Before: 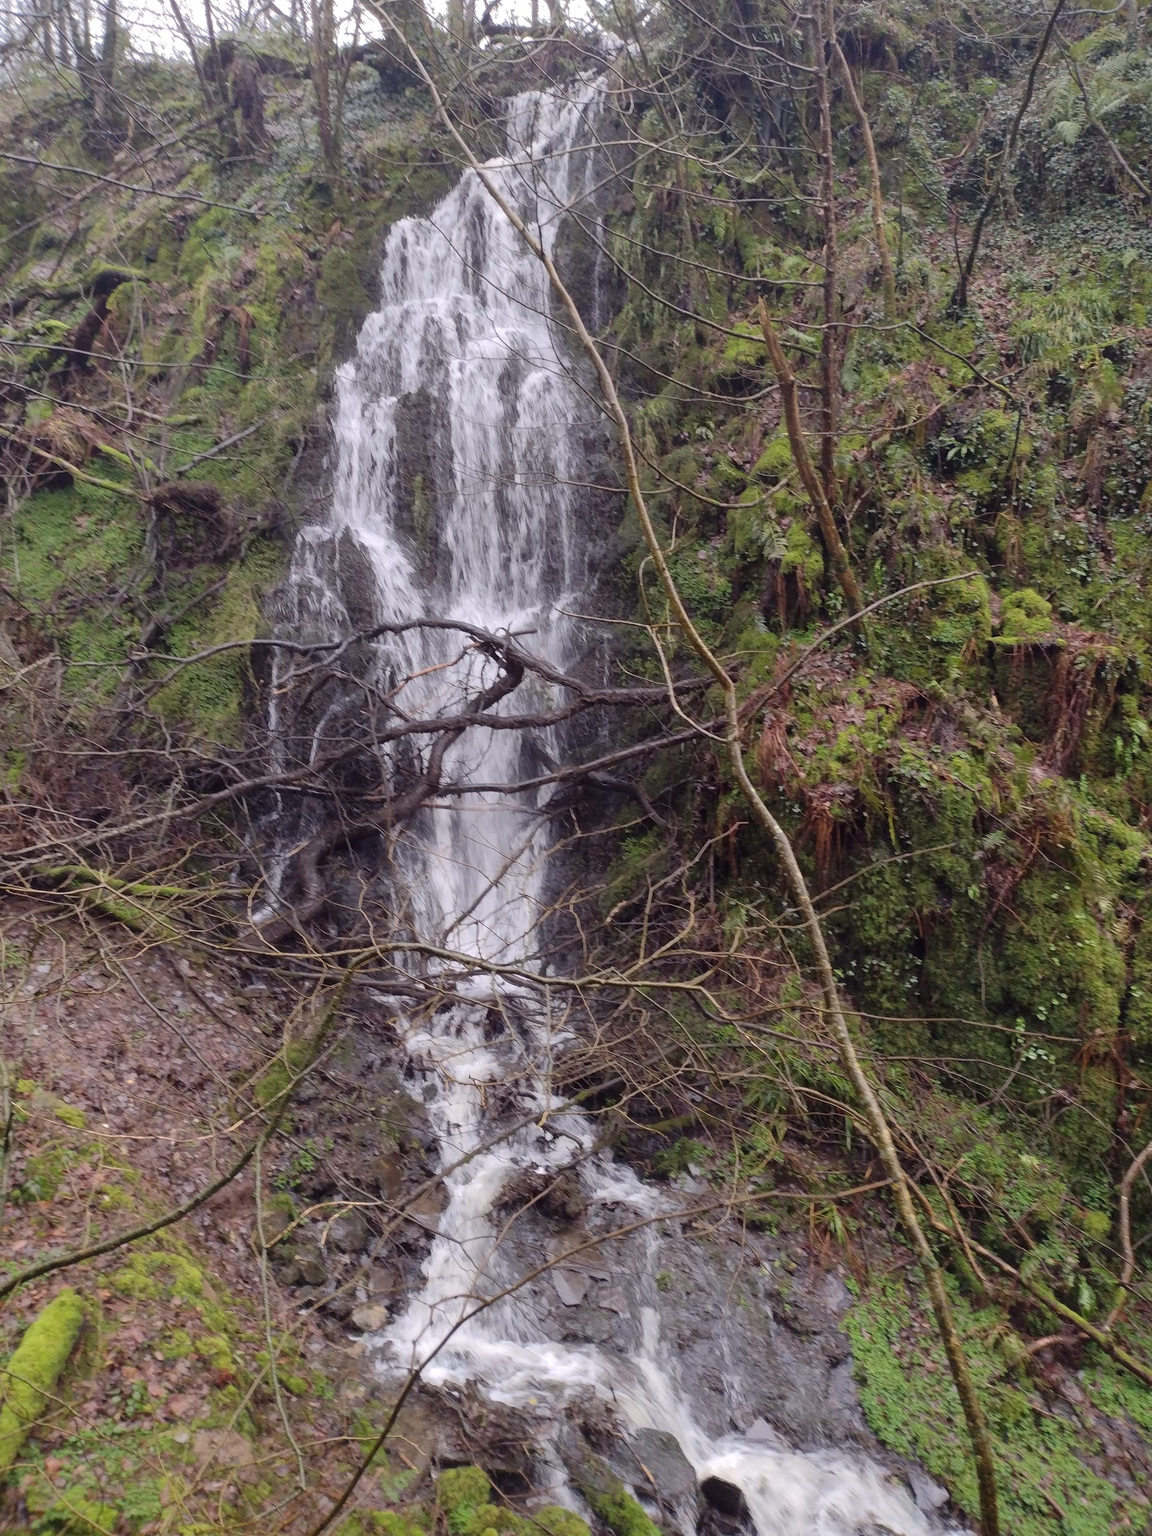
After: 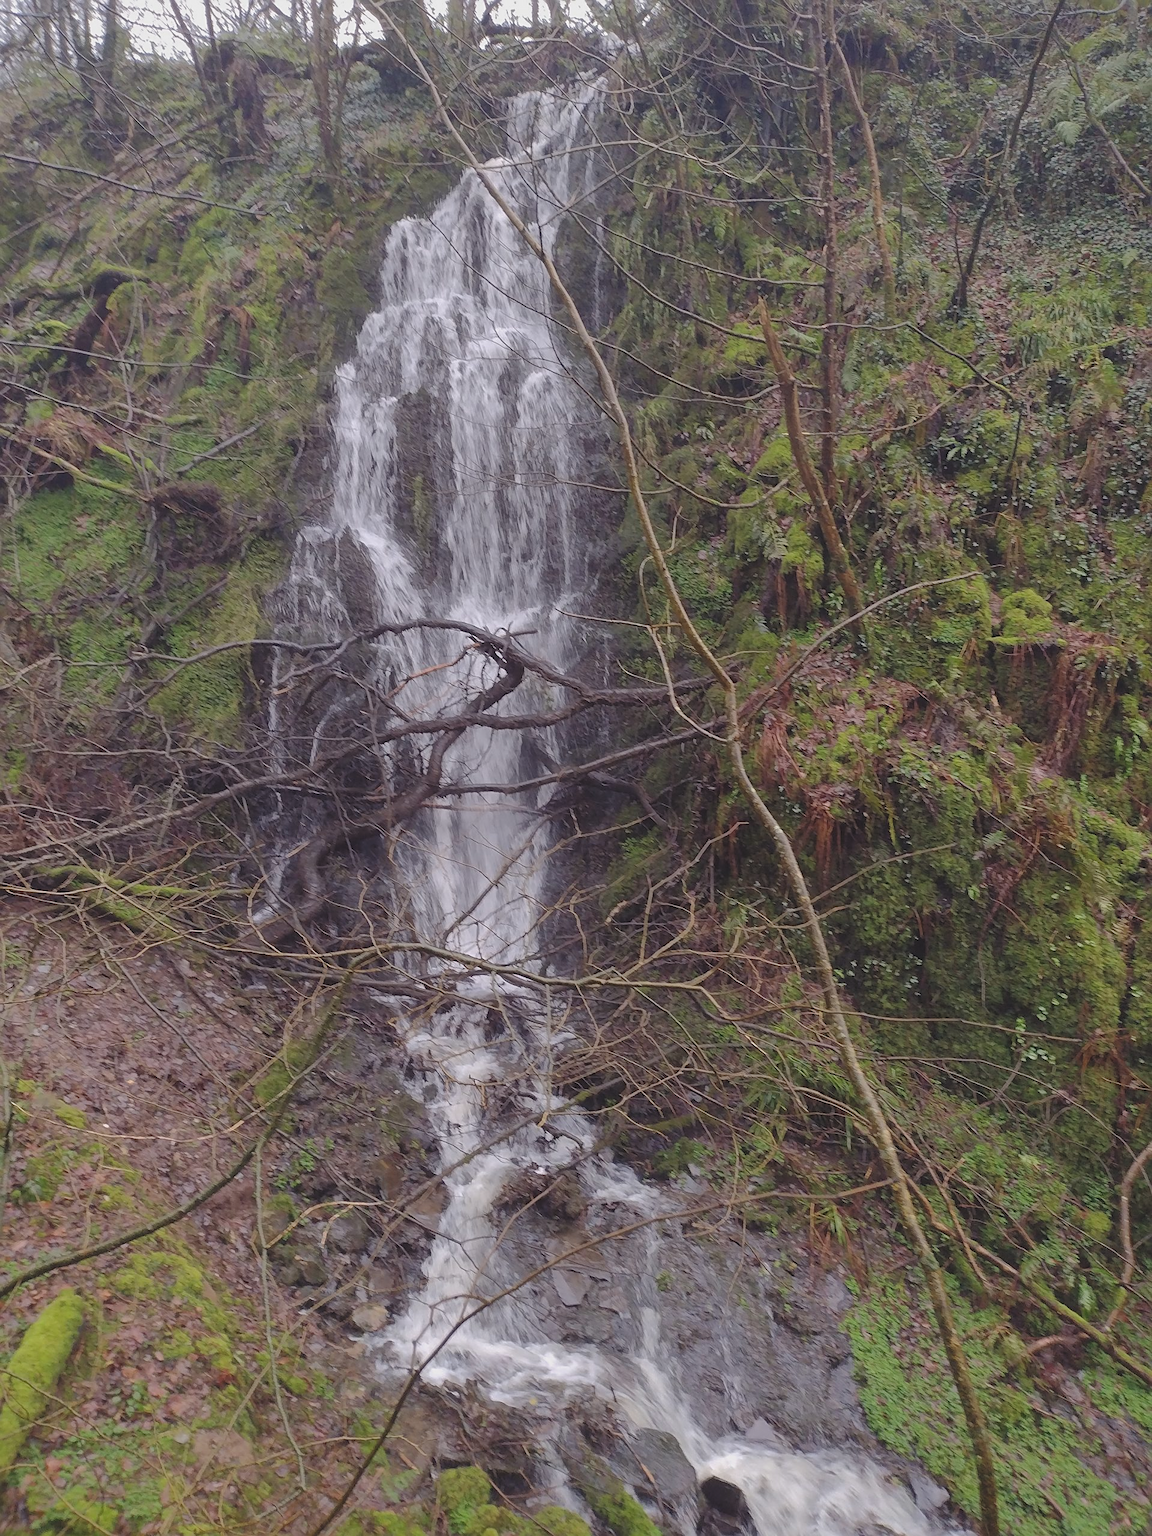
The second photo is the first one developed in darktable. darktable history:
tone equalizer: -8 EV 0.235 EV, -7 EV 0.404 EV, -6 EV 0.455 EV, -5 EV 0.224 EV, -3 EV -0.244 EV, -2 EV -0.44 EV, -1 EV -0.433 EV, +0 EV -0.272 EV, edges refinement/feathering 500, mask exposure compensation -1.57 EV, preserve details no
exposure: black level correction -0.009, exposure 0.068 EV, compensate highlight preservation false
sharpen: on, module defaults
